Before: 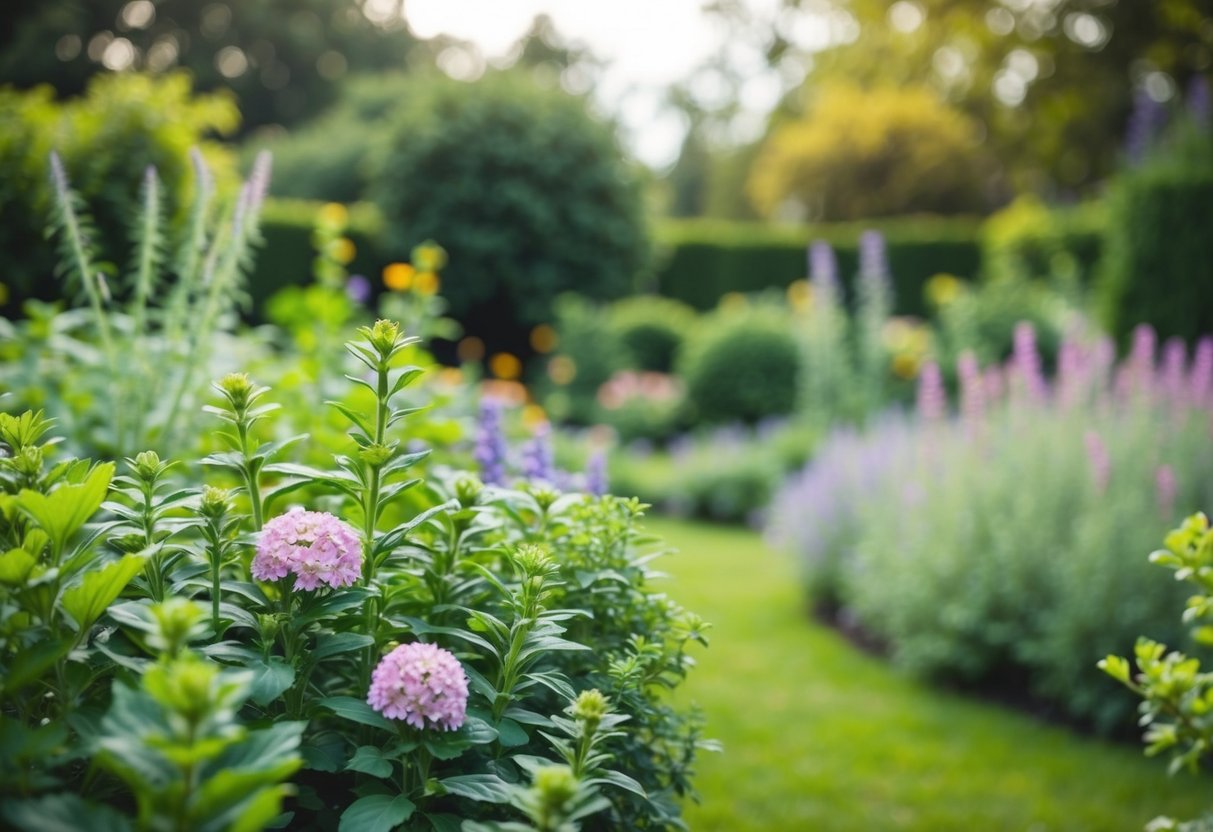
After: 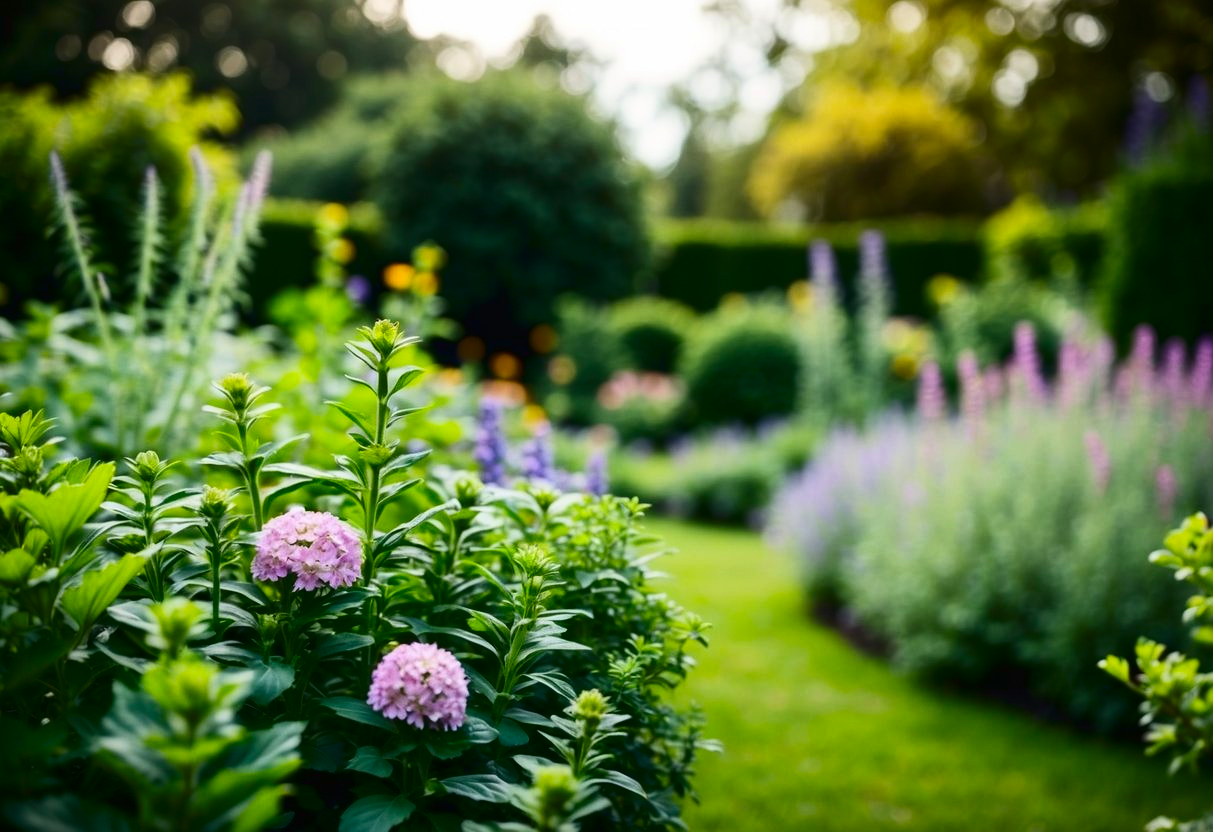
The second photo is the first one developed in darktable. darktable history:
contrast brightness saturation: contrast 0.224, brightness -0.181, saturation 0.236
